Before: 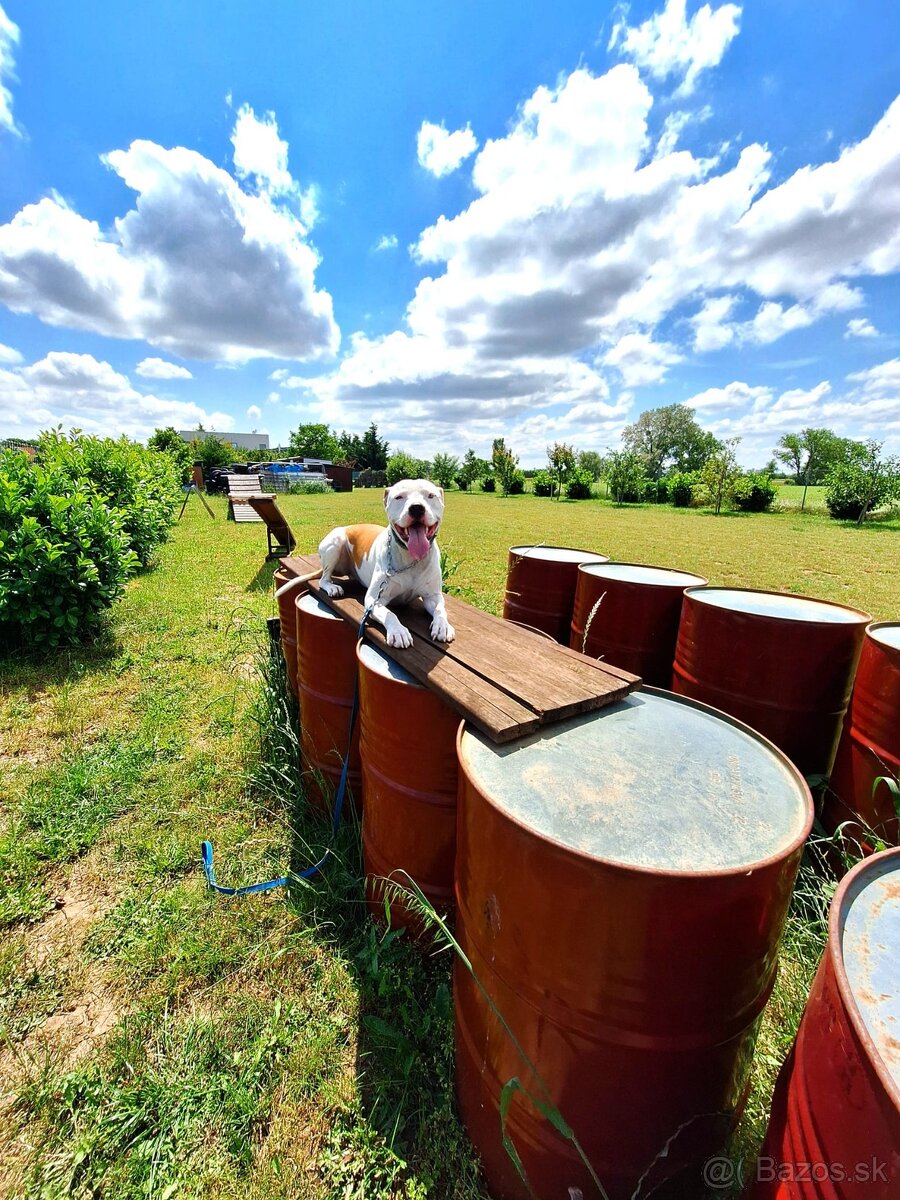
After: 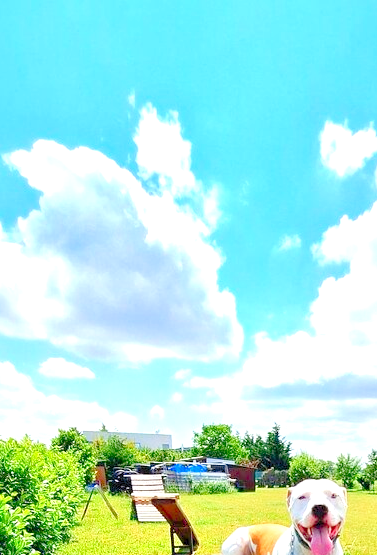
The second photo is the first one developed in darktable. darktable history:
levels: levels [0.008, 0.318, 0.836]
crop and rotate: left 10.817%, top 0.062%, right 47.194%, bottom 53.626%
